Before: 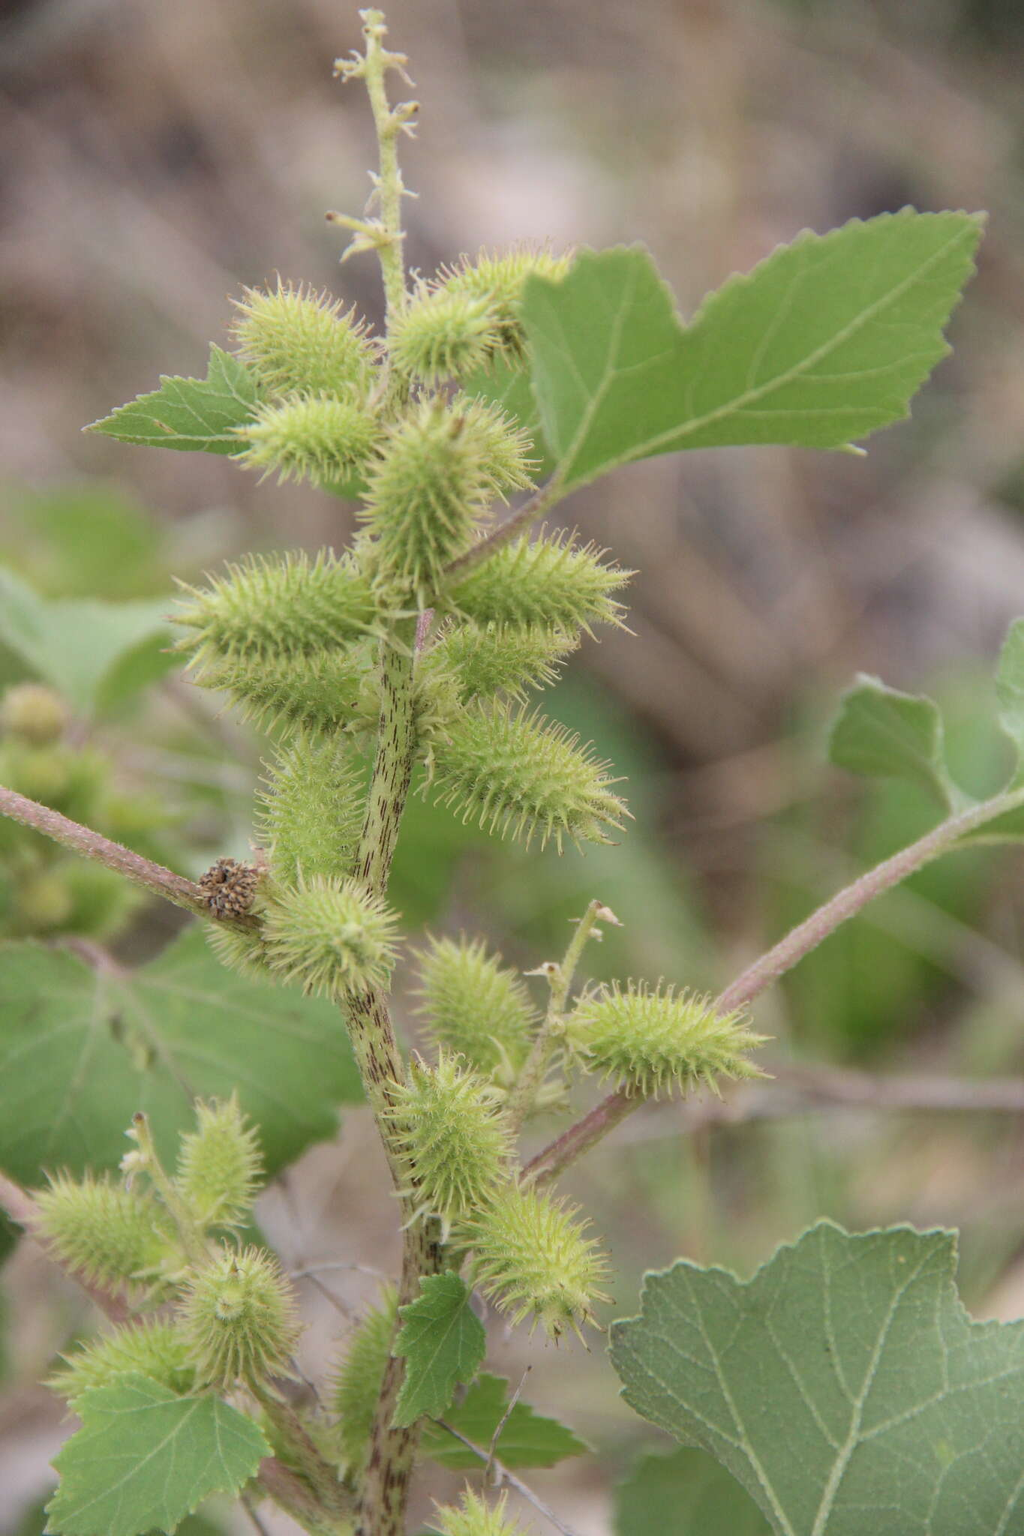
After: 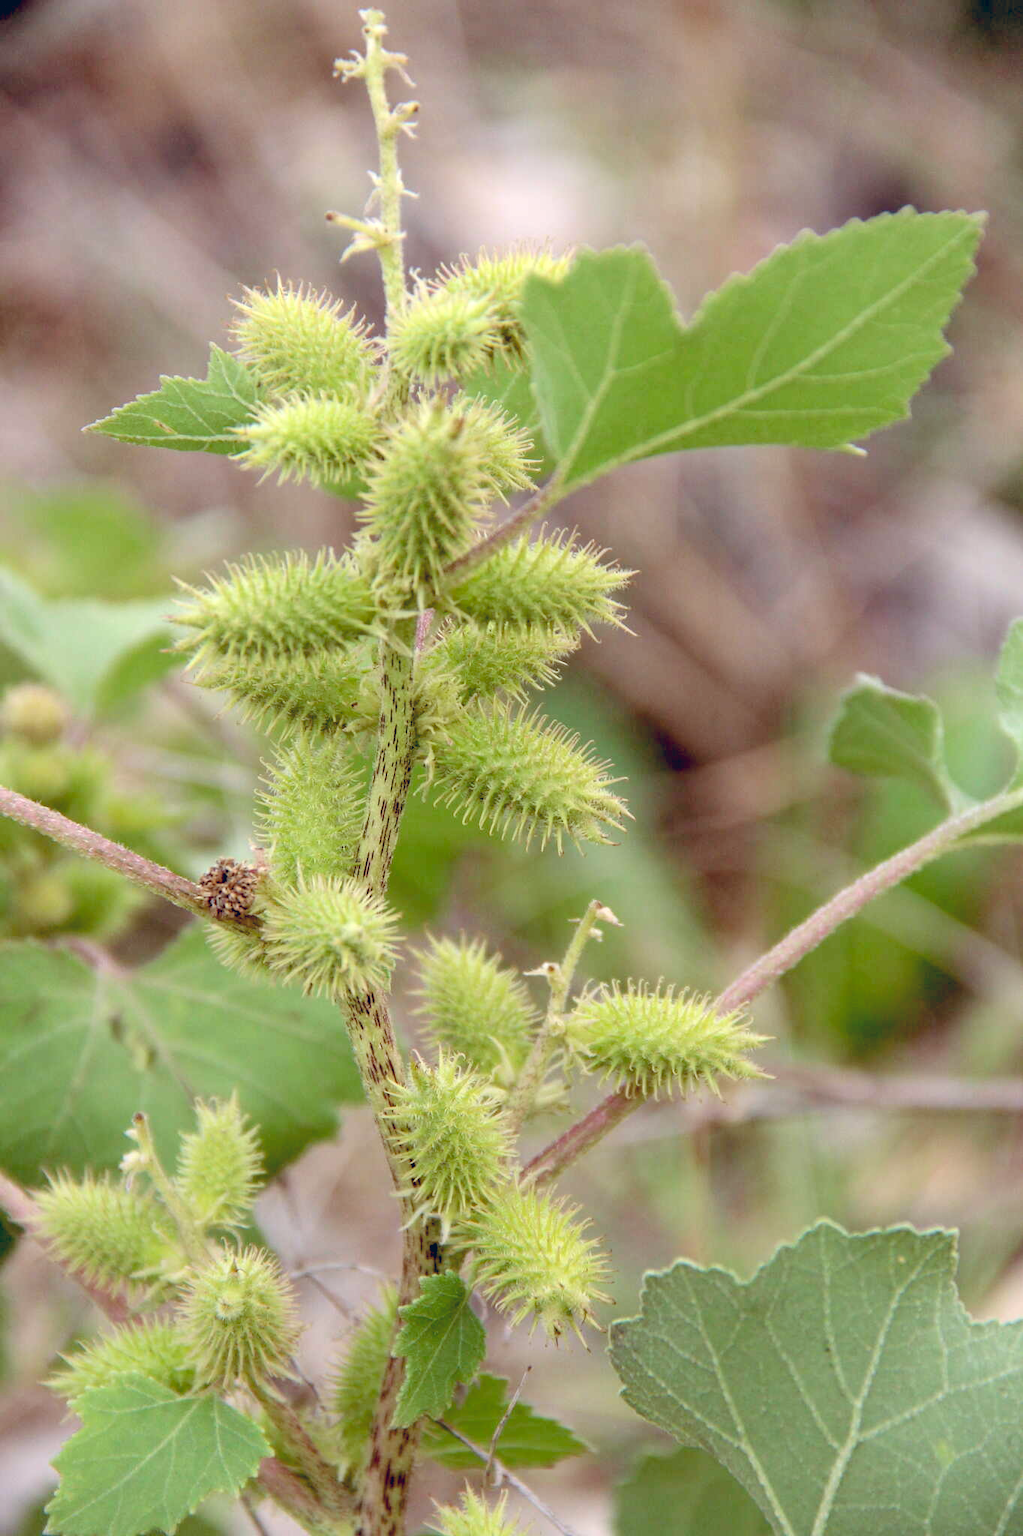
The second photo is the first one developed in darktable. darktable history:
exposure: black level correction 0.04, exposure 0.5 EV, compensate highlight preservation false
color balance rgb: shadows lift › chroma 9.92%, shadows lift › hue 45.12°, power › luminance 3.26%, power › hue 231.93°, global offset › luminance 0.4%, global offset › chroma 0.21%, global offset › hue 255.02°
